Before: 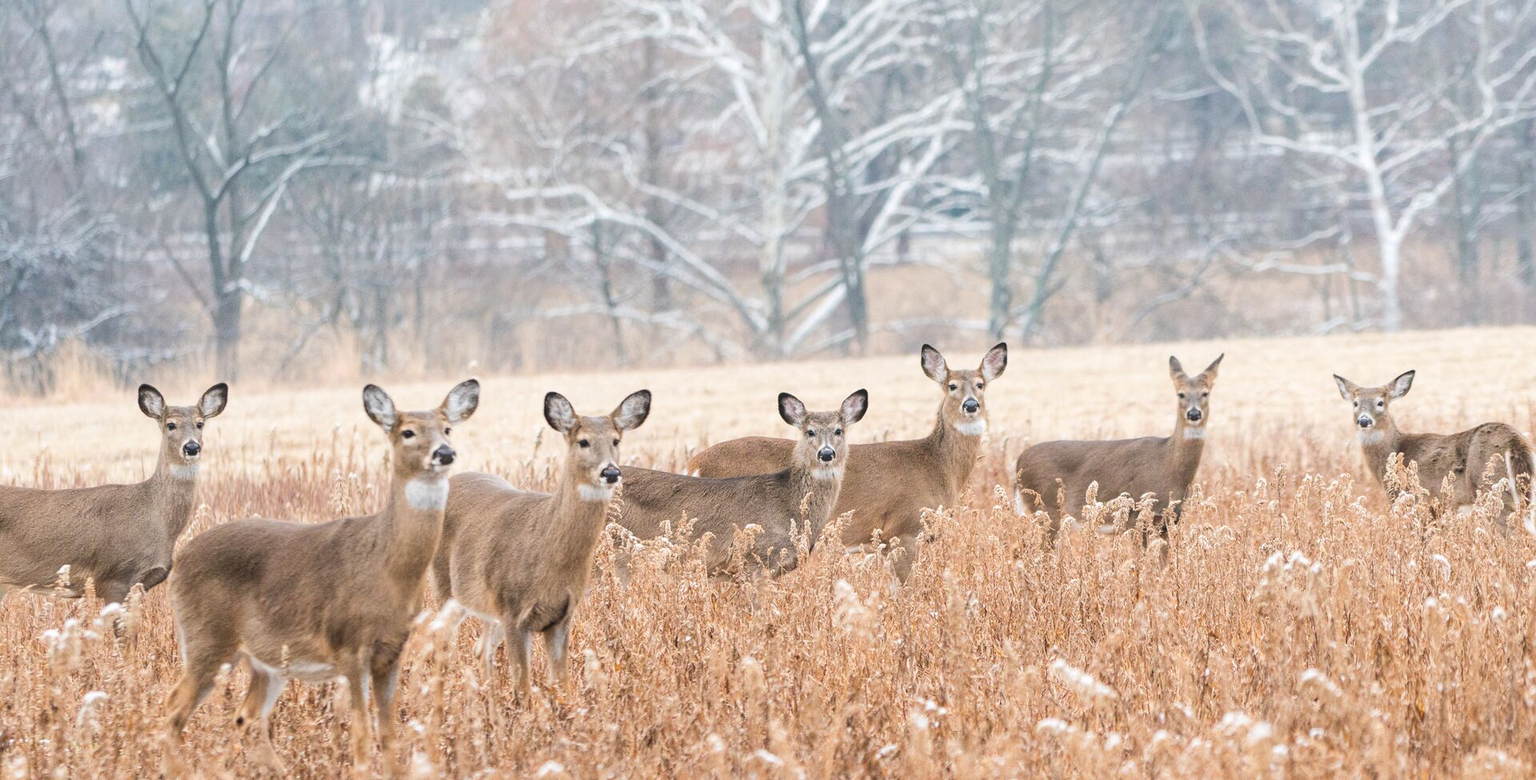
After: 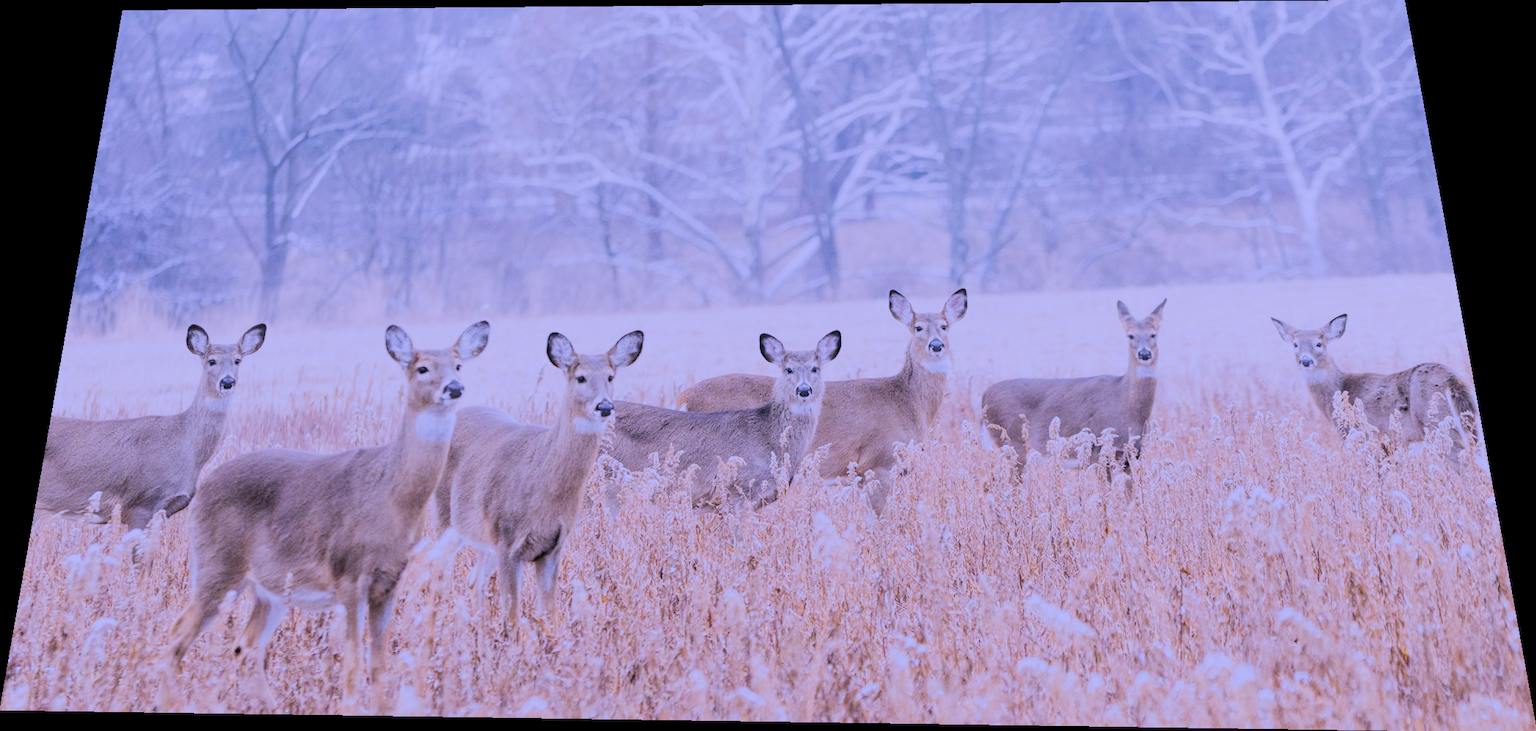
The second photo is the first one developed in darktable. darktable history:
rotate and perspective: rotation 0.128°, lens shift (vertical) -0.181, lens shift (horizontal) -0.044, shear 0.001, automatic cropping off
white balance: red 0.98, blue 1.61
filmic rgb: black relative exposure -7.32 EV, white relative exposure 5.09 EV, hardness 3.2
